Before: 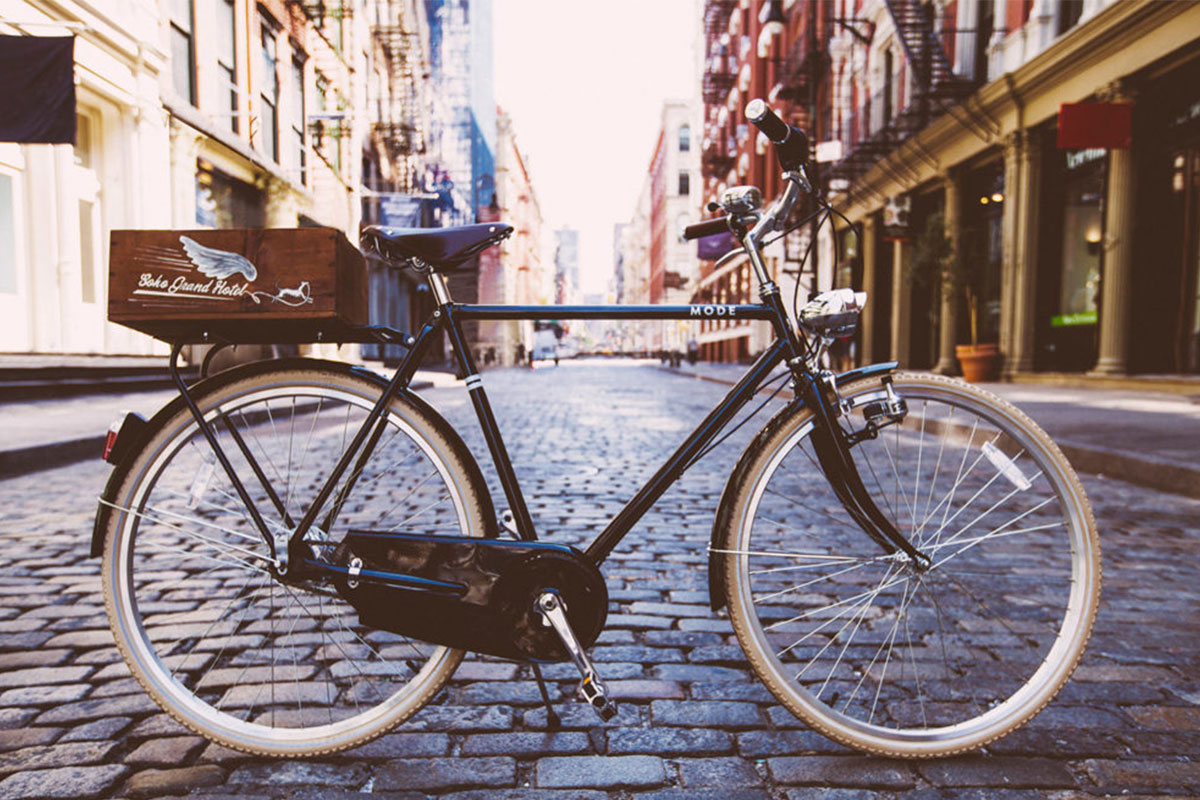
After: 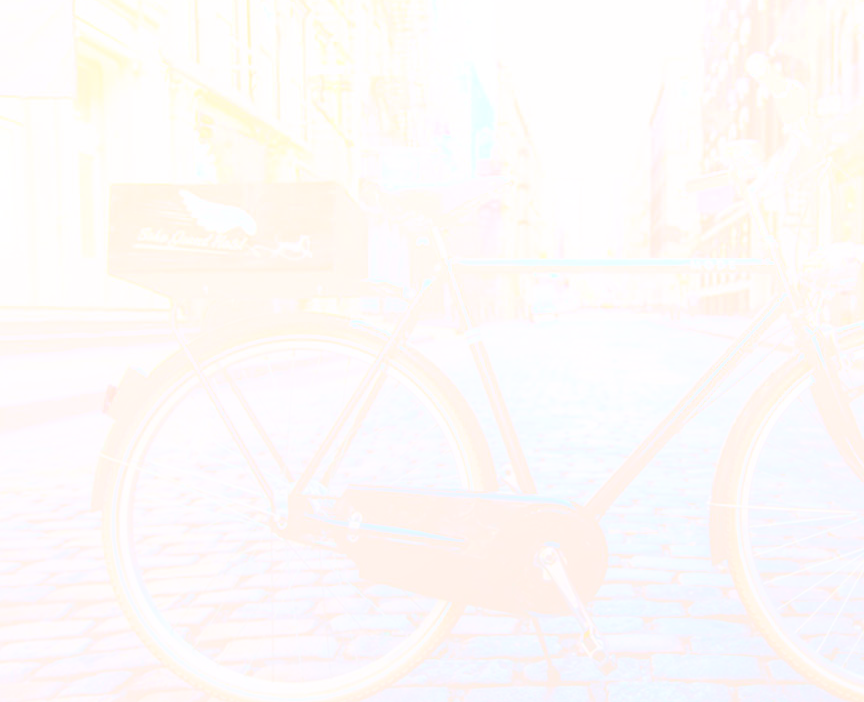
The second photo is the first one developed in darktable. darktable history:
rgb curve: curves: ch0 [(0, 0) (0.093, 0.159) (0.241, 0.265) (0.414, 0.42) (1, 1)], compensate middle gray true, preserve colors basic power
local contrast: on, module defaults
crop: top 5.803%, right 27.864%, bottom 5.804%
bloom: size 70%, threshold 25%, strength 70%
soften: on, module defaults
